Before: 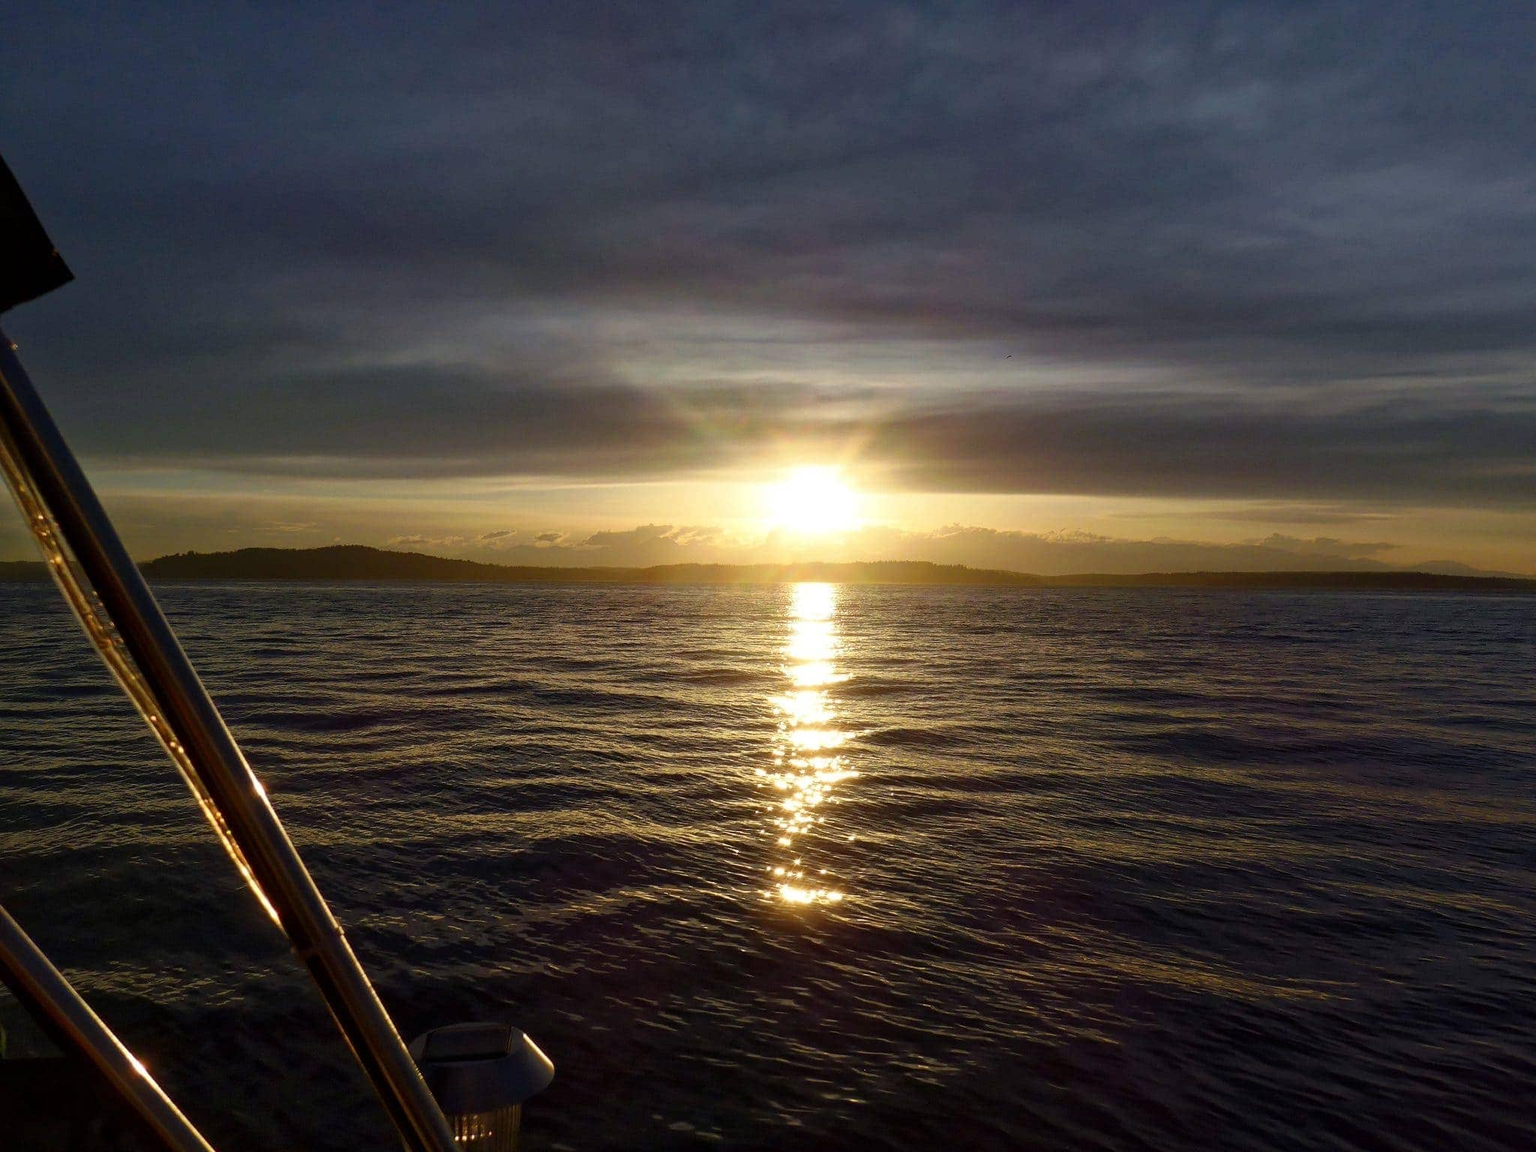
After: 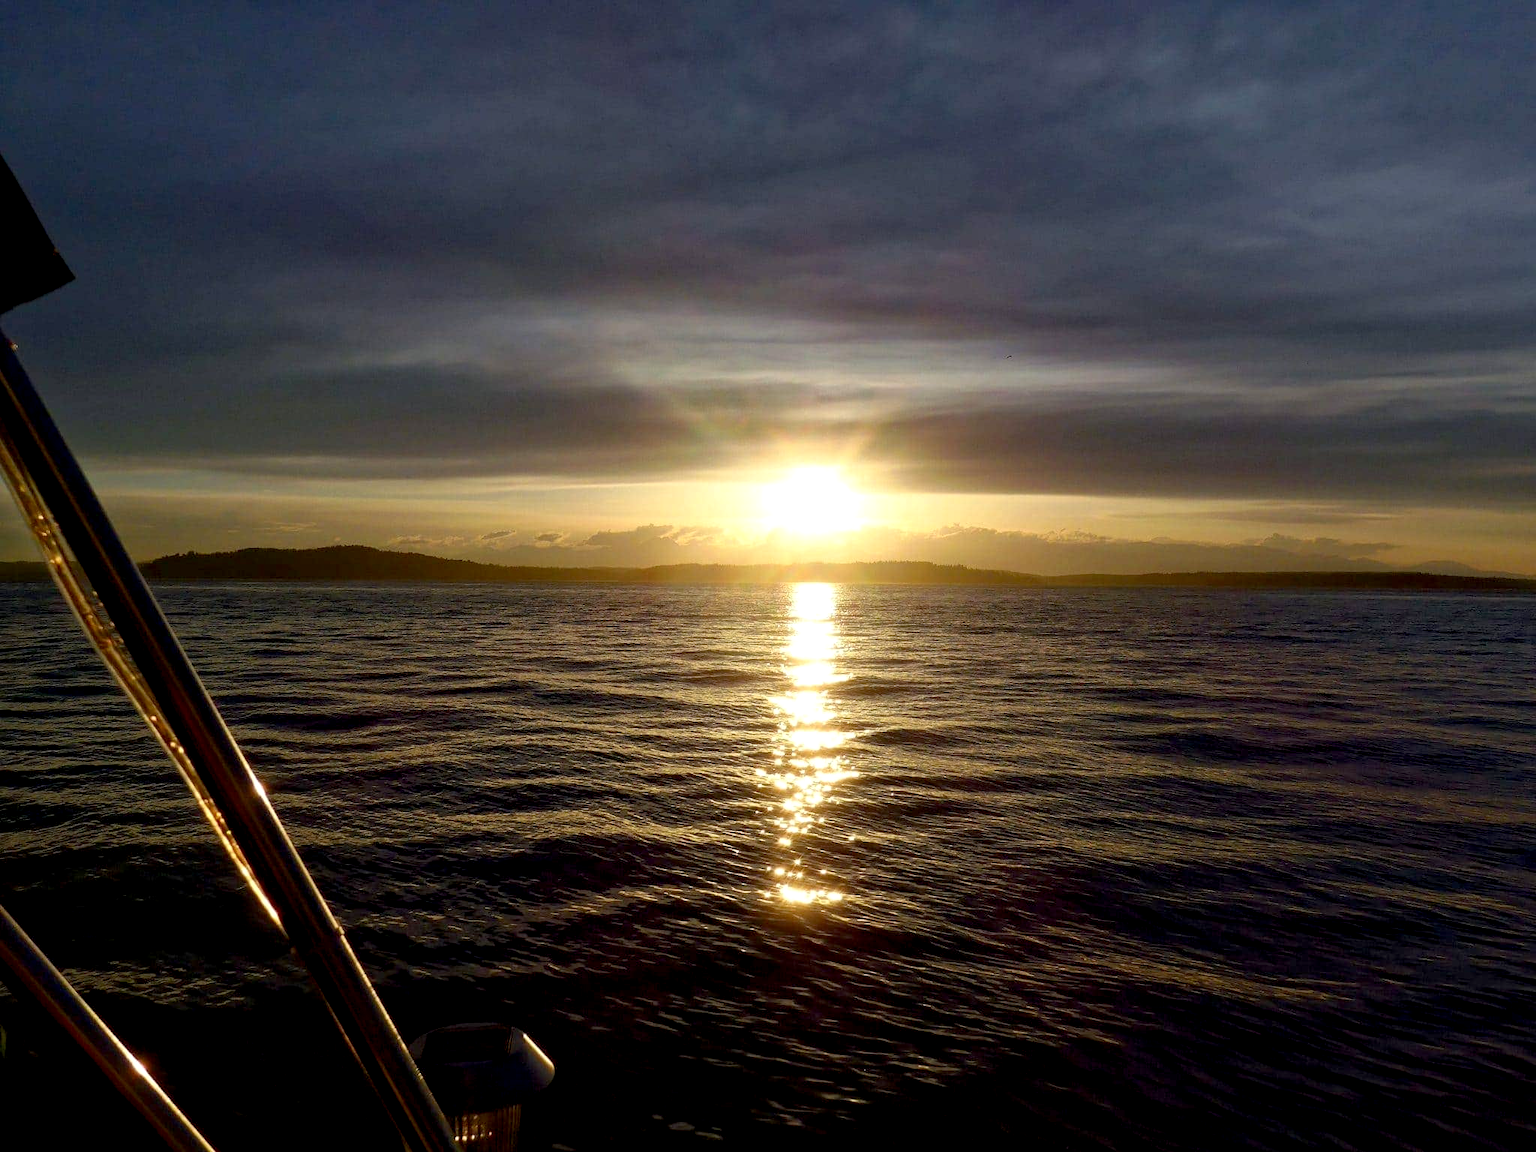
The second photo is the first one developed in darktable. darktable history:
exposure: black level correction 0.007, exposure 0.158 EV, compensate exposure bias true, compensate highlight preservation false
